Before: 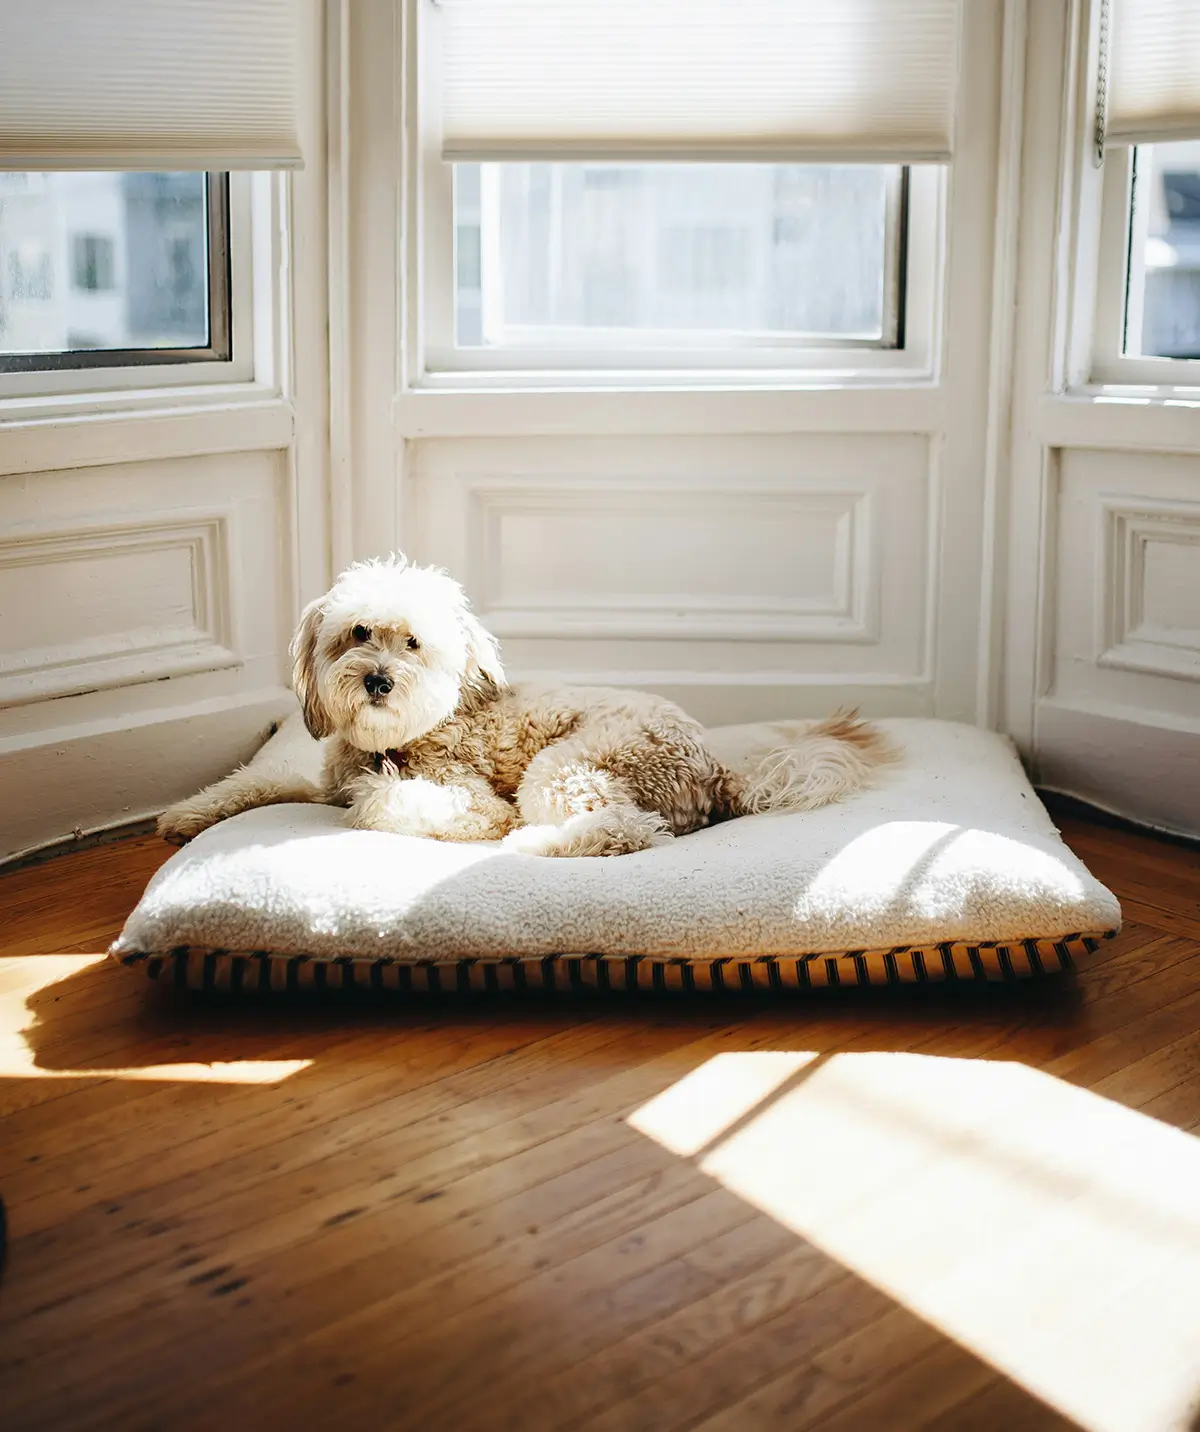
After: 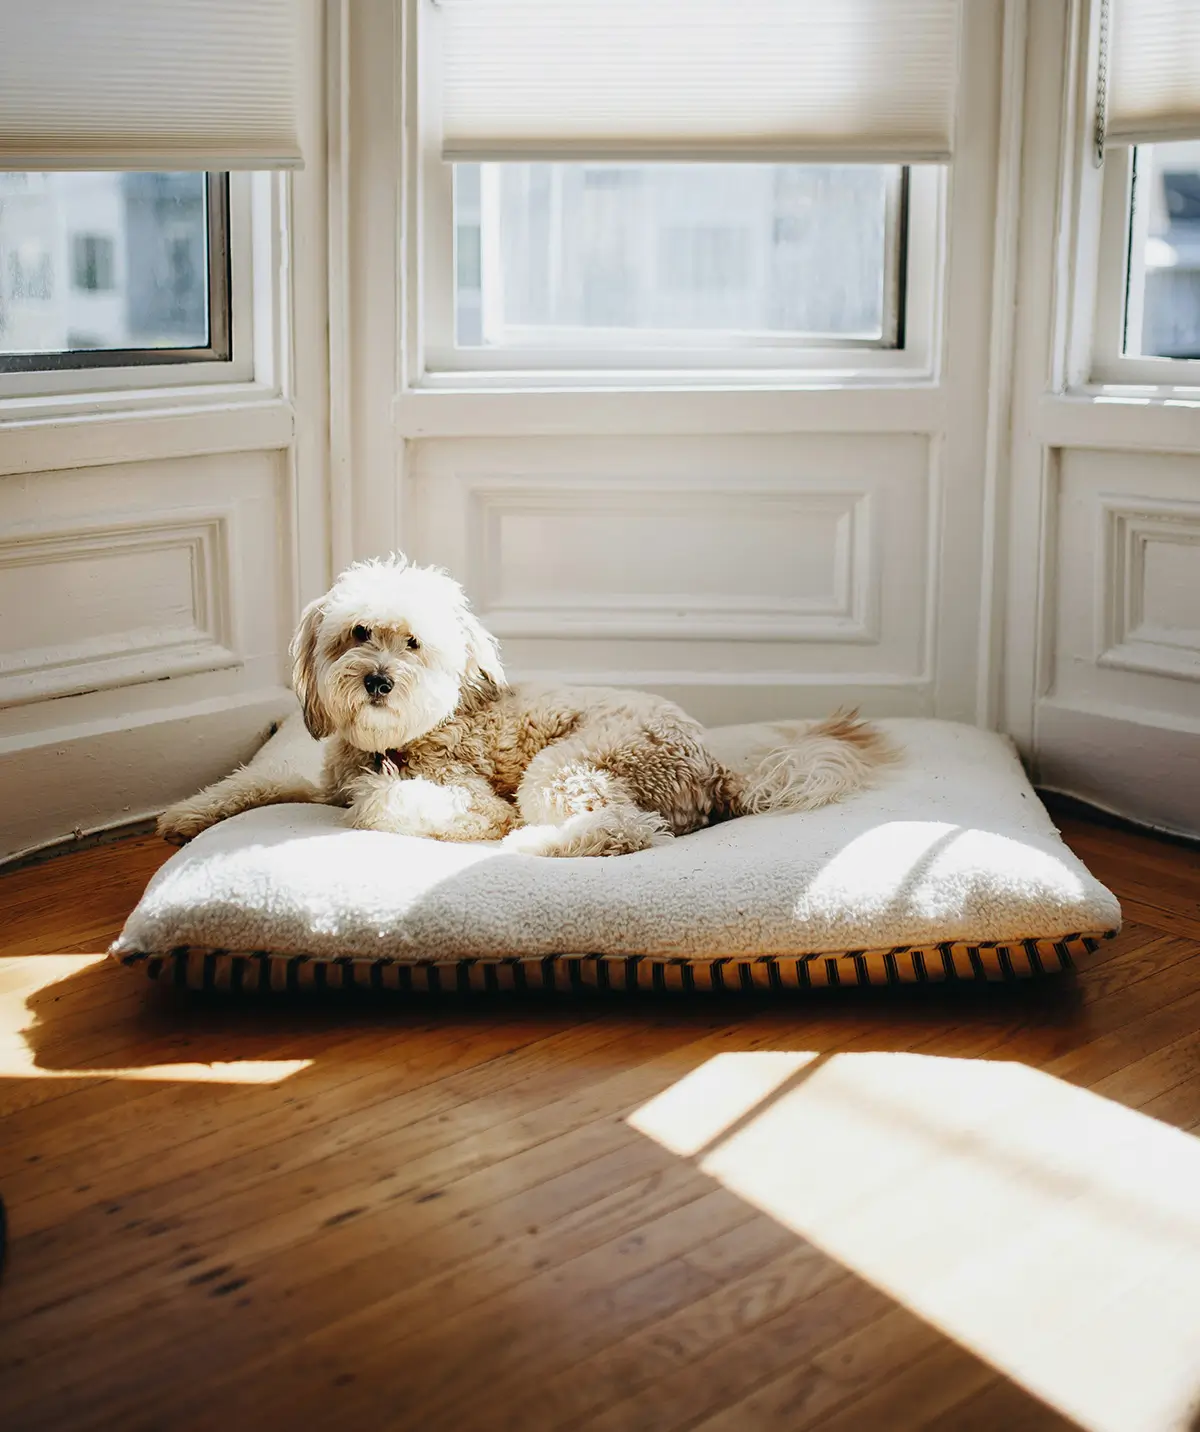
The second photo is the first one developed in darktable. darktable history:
local contrast: mode bilateral grid, contrast 15, coarseness 36, detail 105%, midtone range 0.2
exposure: exposure -0.177 EV, compensate highlight preservation false
